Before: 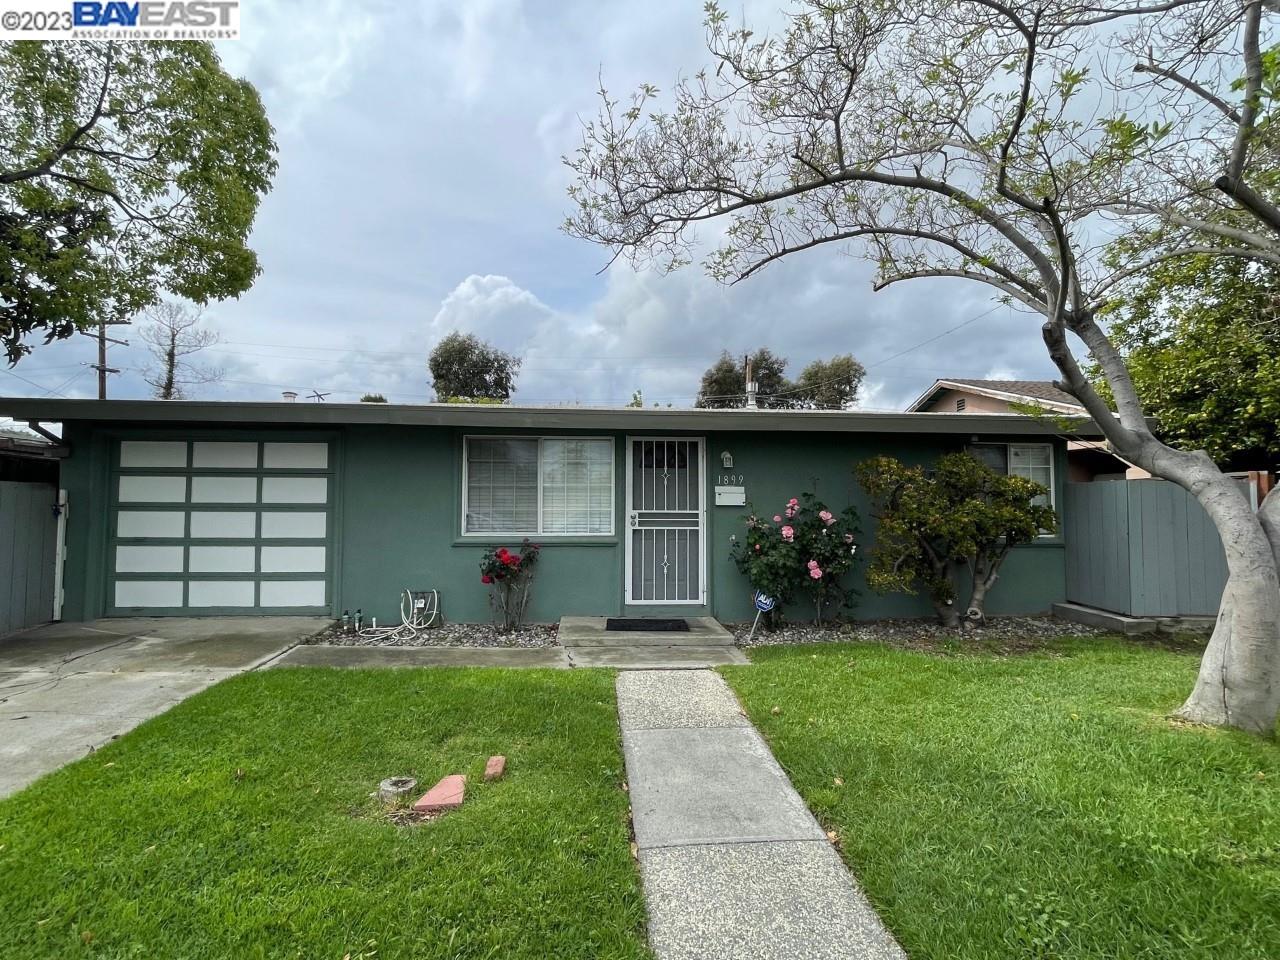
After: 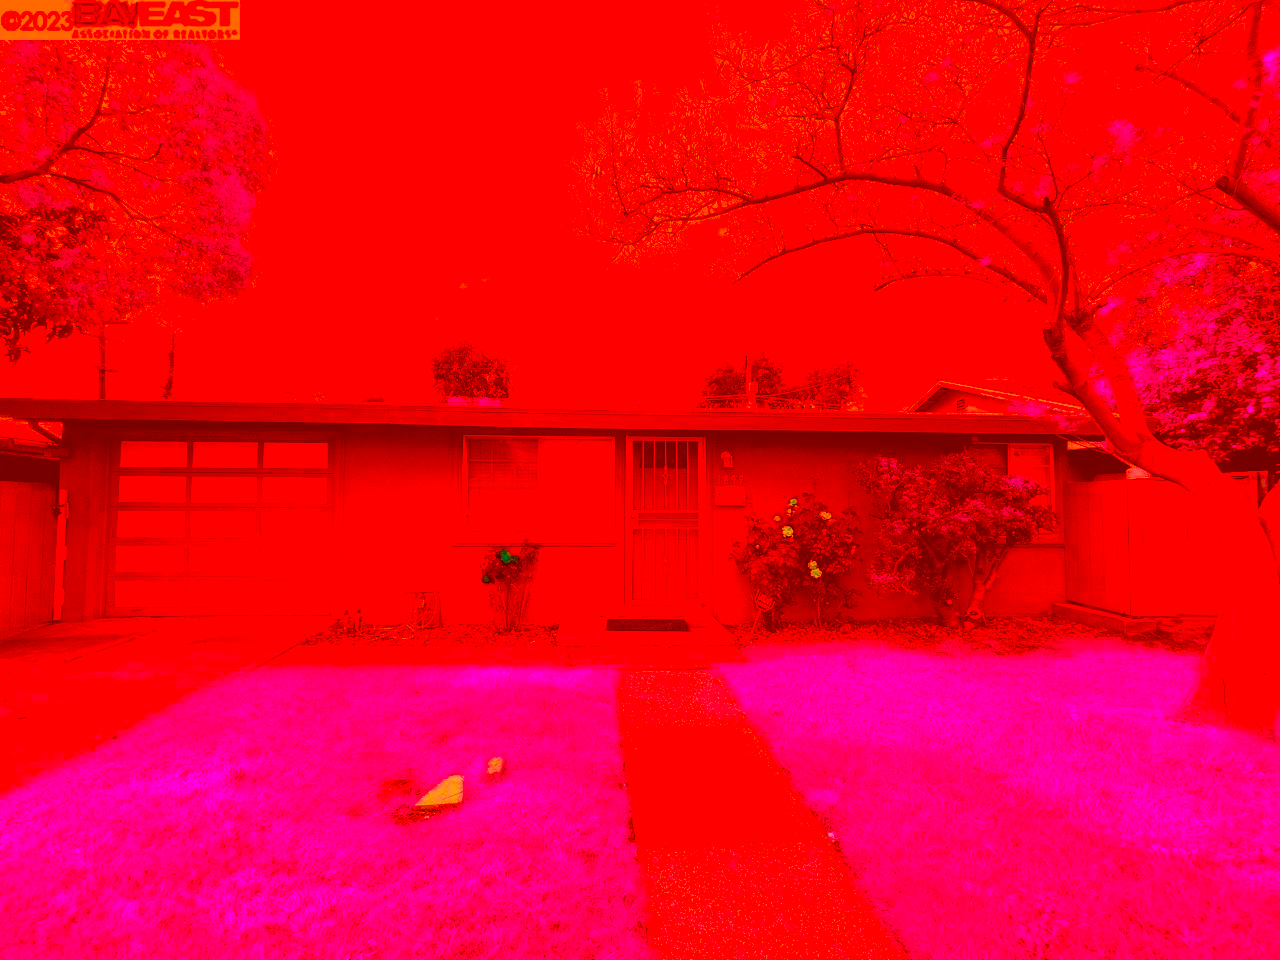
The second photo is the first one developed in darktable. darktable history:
color correction: highlights a* -39.31, highlights b* -39.62, shadows a* -39.59, shadows b* -39.45, saturation -2.99
exposure: black level correction 0.001, compensate highlight preservation false
